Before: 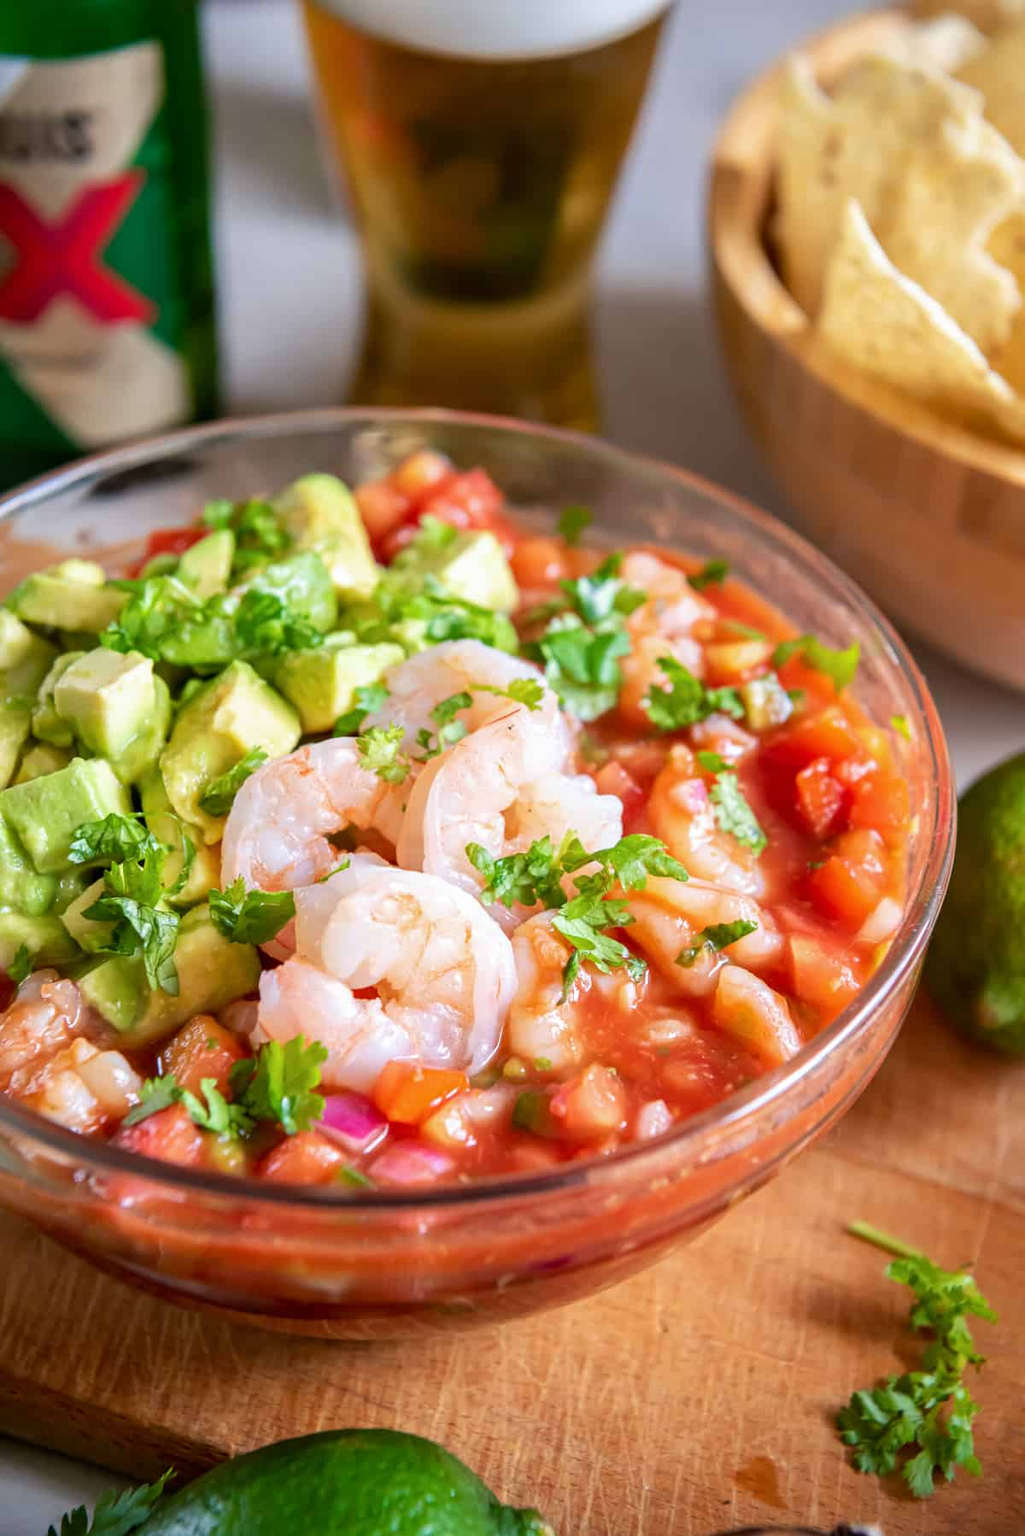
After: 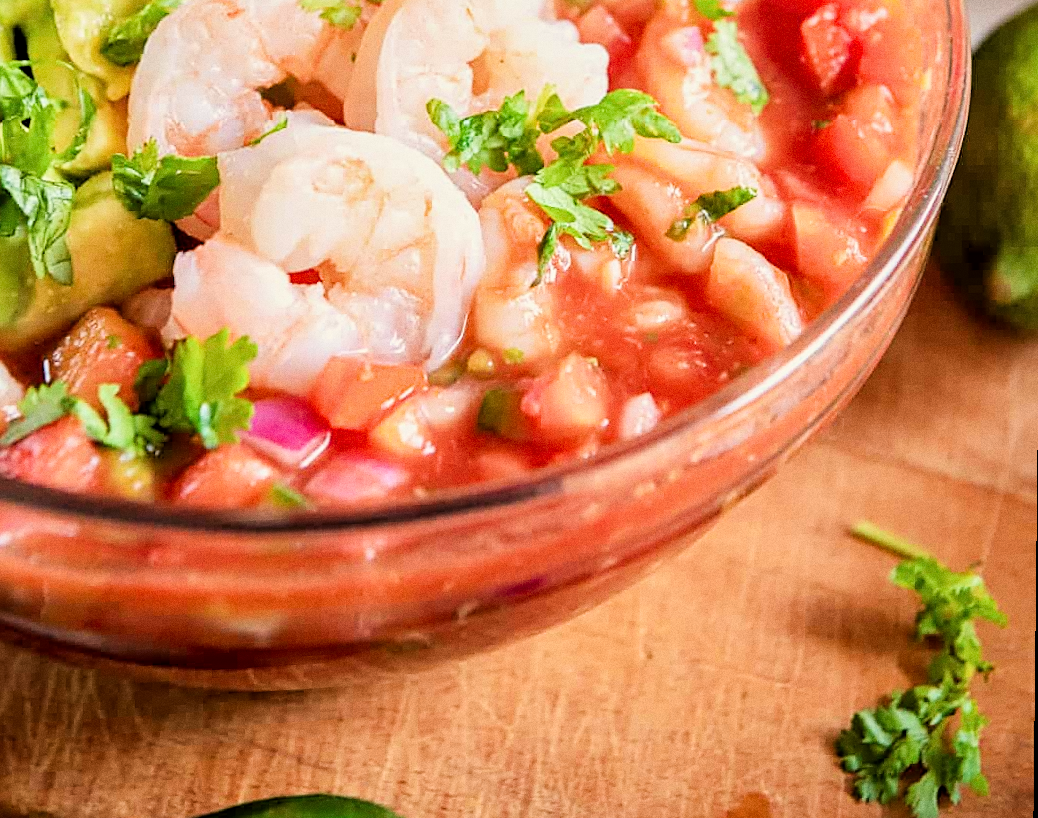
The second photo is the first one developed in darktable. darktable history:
sharpen: on, module defaults
exposure: exposure 0.6 EV, compensate highlight preservation false
crop and rotate: left 13.306%, top 48.129%, bottom 2.928%
white balance: red 1.029, blue 0.92
grain: coarseness 0.47 ISO
local contrast: mode bilateral grid, contrast 20, coarseness 50, detail 120%, midtone range 0.2
rotate and perspective: rotation 0.679°, lens shift (horizontal) 0.136, crop left 0.009, crop right 0.991, crop top 0.078, crop bottom 0.95
filmic rgb: black relative exposure -5 EV, hardness 2.88, contrast 1.1
